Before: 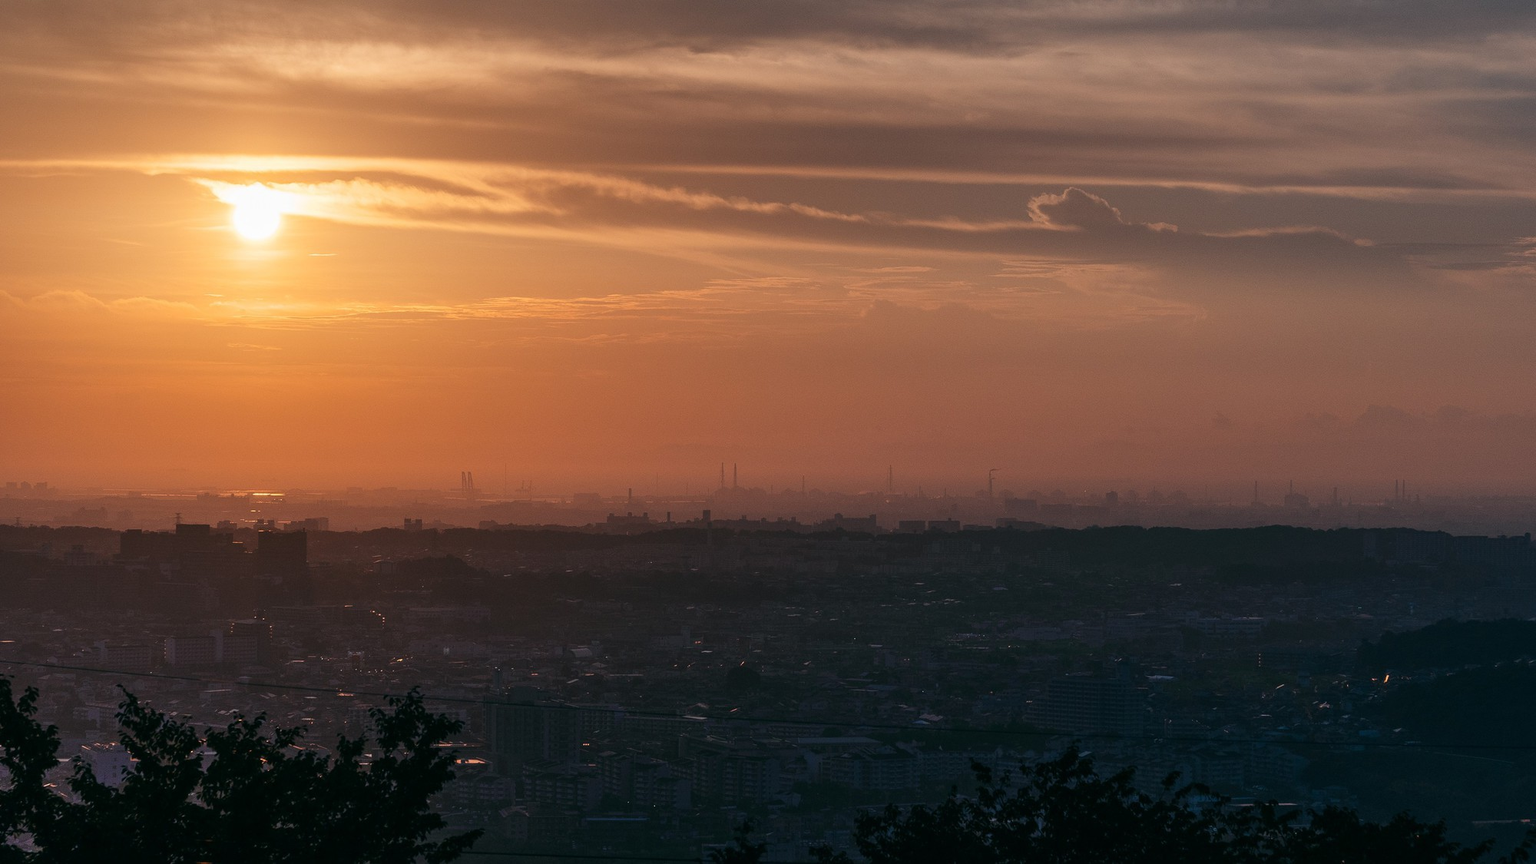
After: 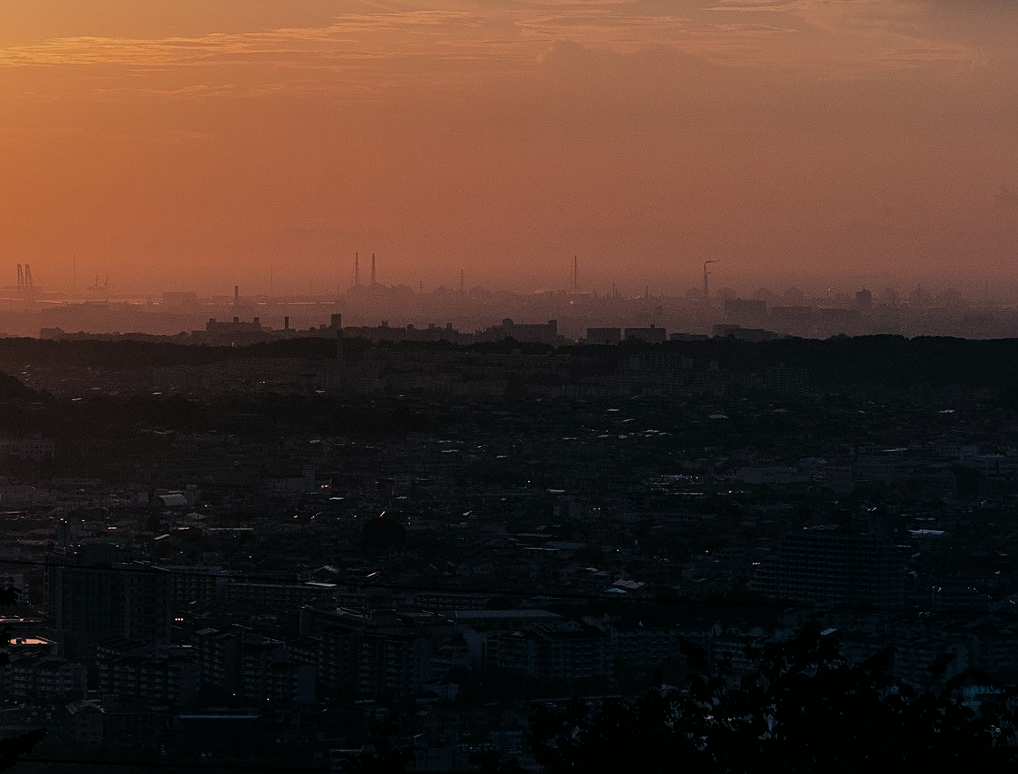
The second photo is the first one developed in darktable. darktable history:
crop and rotate: left 29.25%, top 31.155%, right 19.809%
sharpen: radius 1.968
filmic rgb: black relative exposure -6.97 EV, white relative exposure 5.65 EV, hardness 2.85, color science v6 (2022)
